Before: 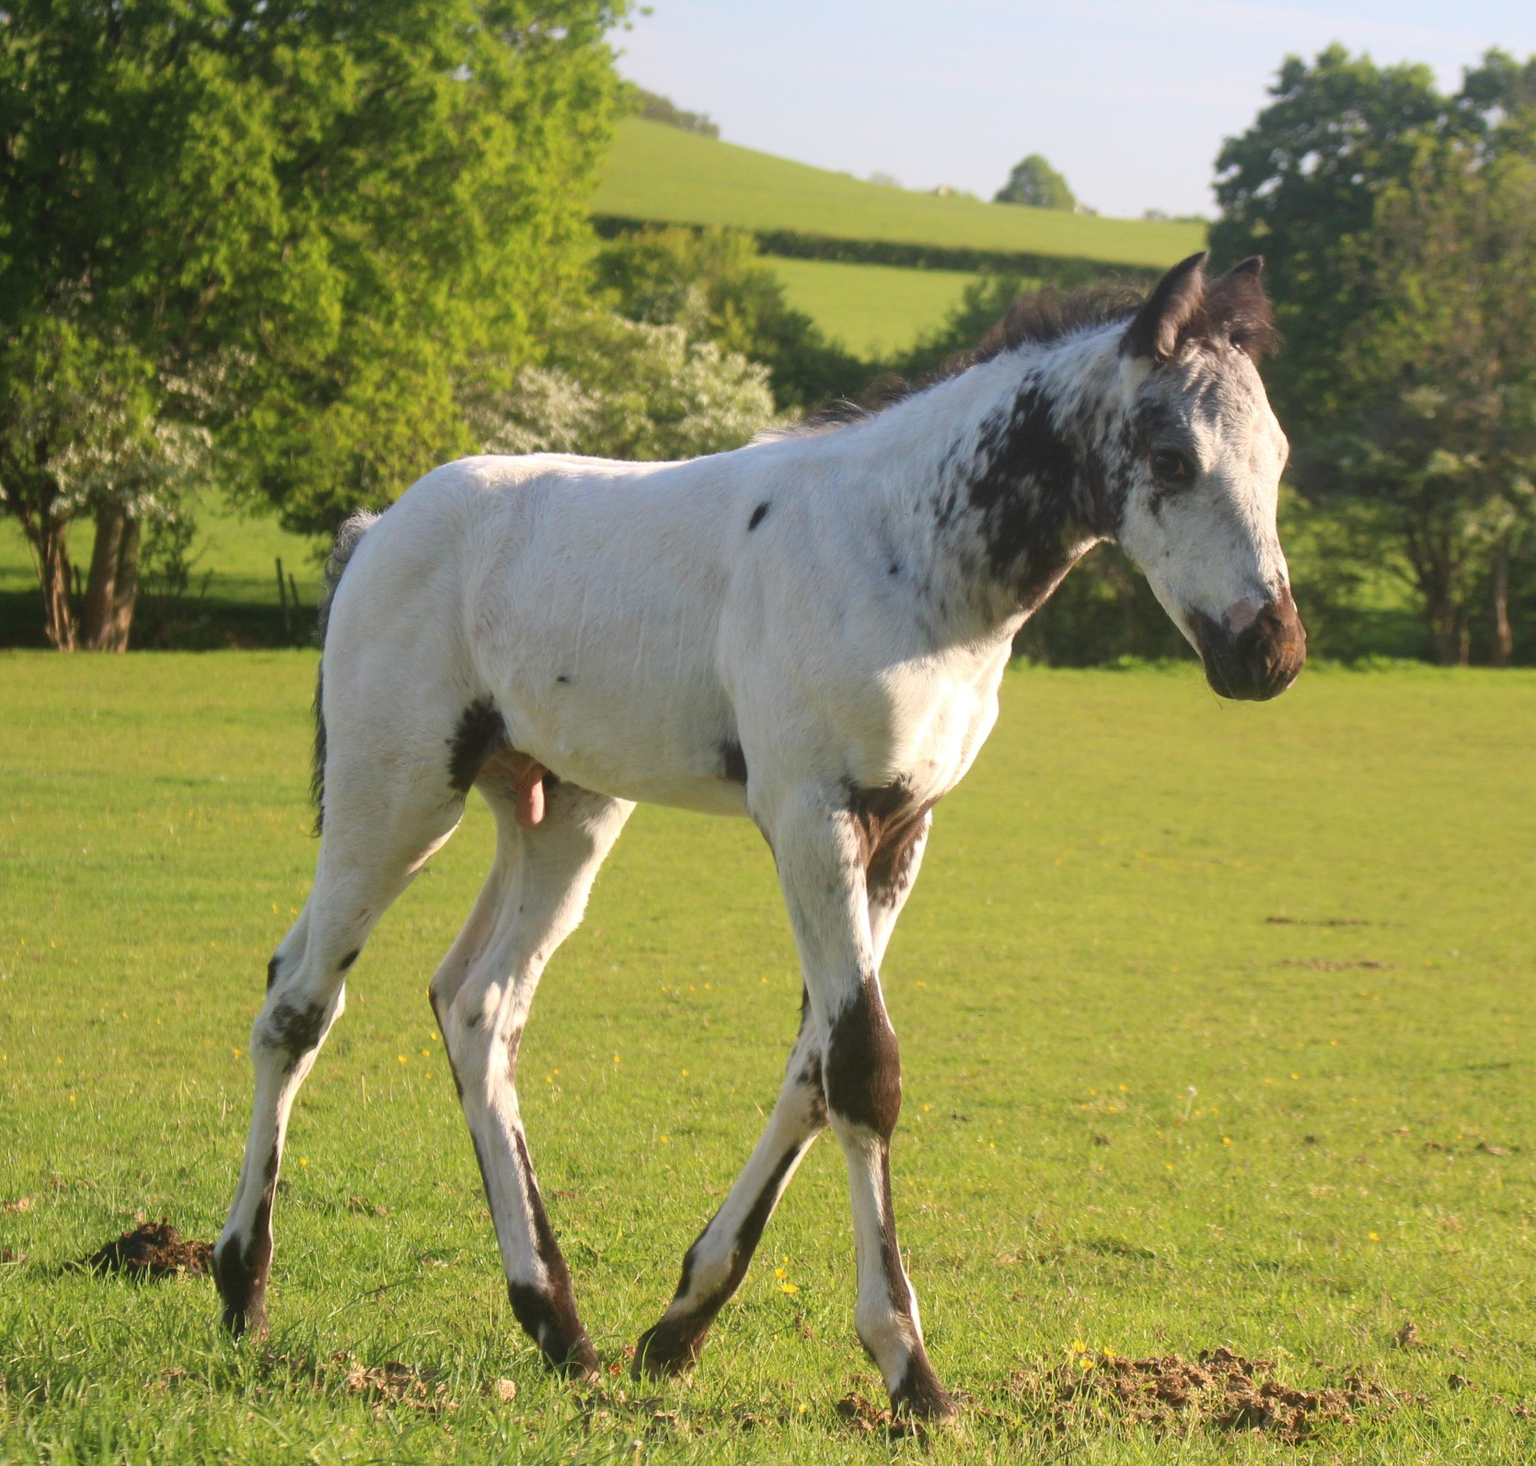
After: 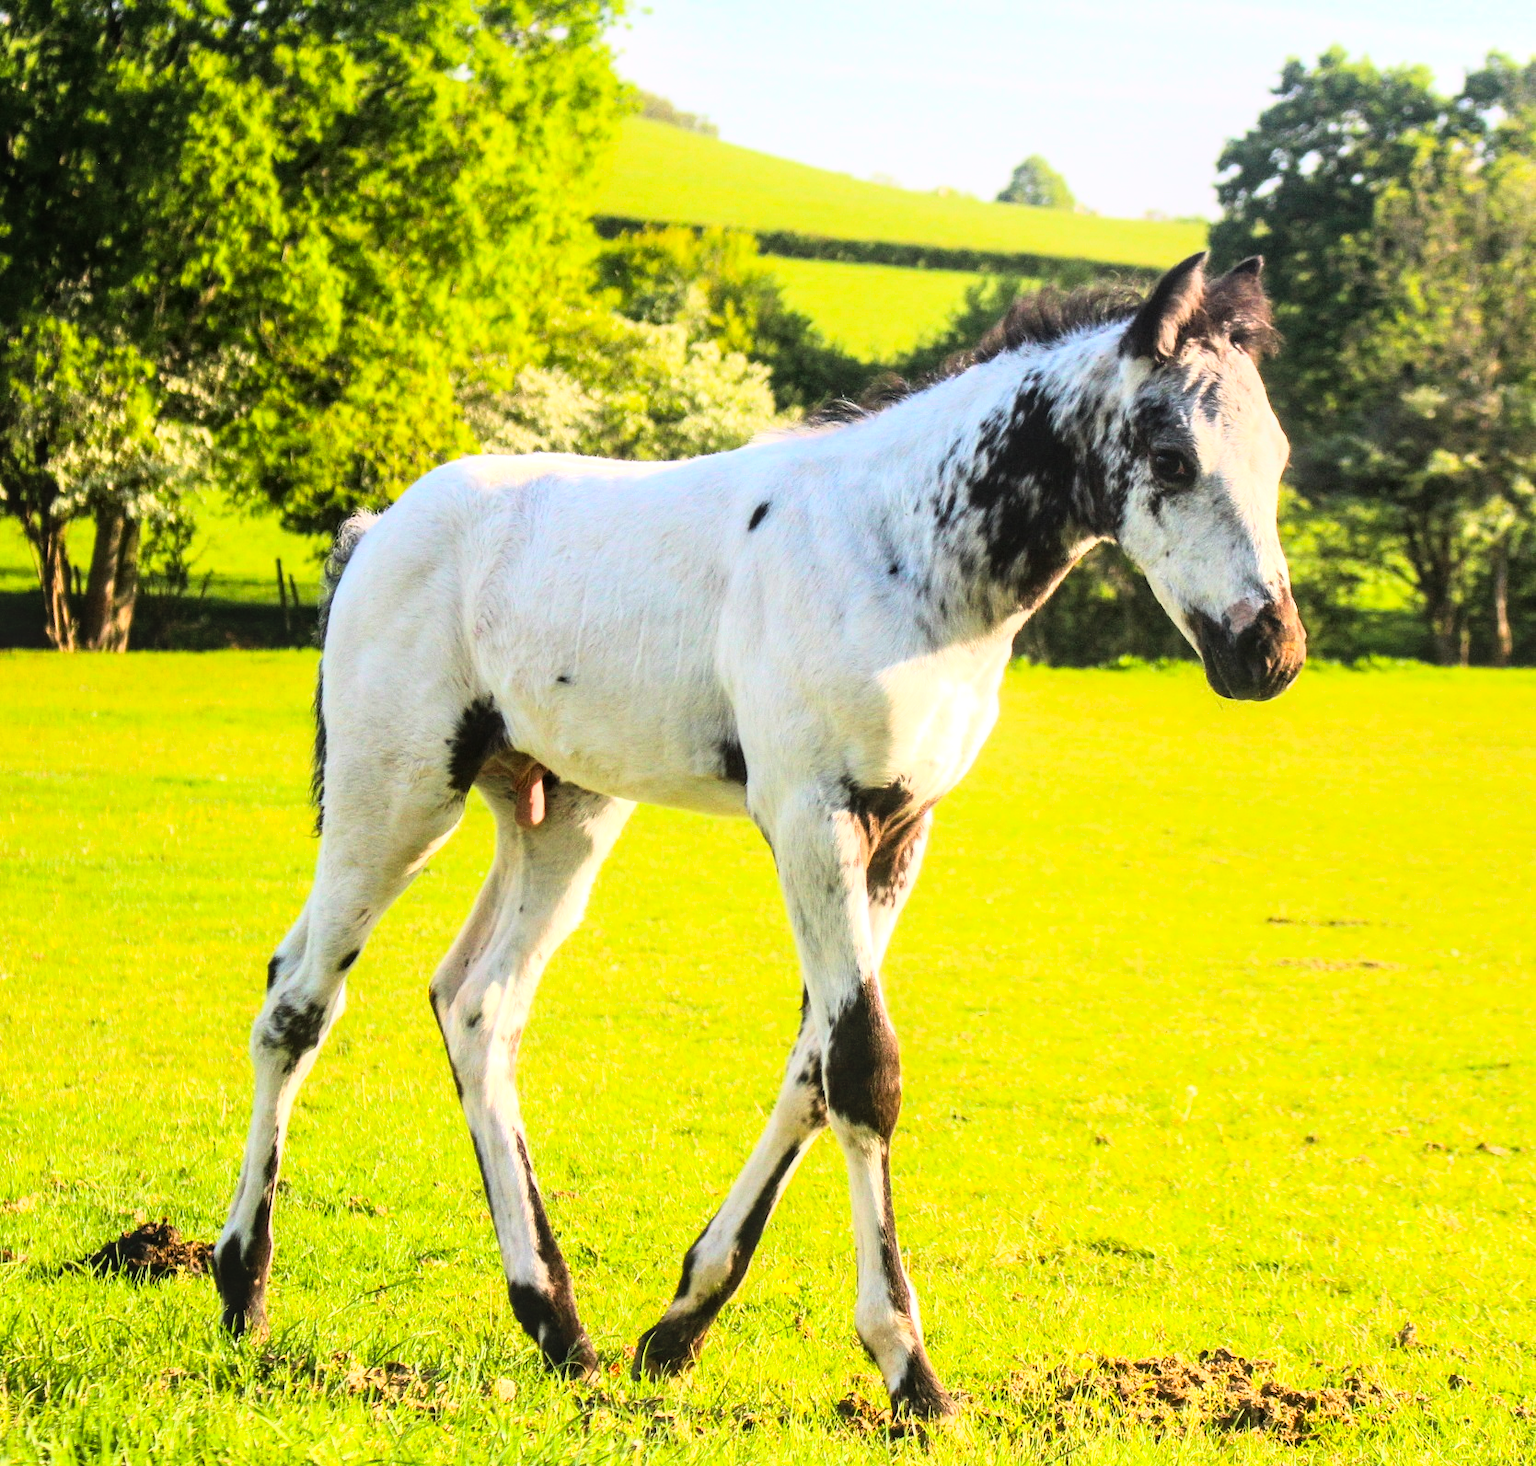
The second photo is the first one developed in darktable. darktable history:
rgb curve: curves: ch0 [(0, 0) (0.21, 0.15) (0.24, 0.21) (0.5, 0.75) (0.75, 0.96) (0.89, 0.99) (1, 1)]; ch1 [(0, 0.02) (0.21, 0.13) (0.25, 0.2) (0.5, 0.67) (0.75, 0.9) (0.89, 0.97) (1, 1)]; ch2 [(0, 0.02) (0.21, 0.13) (0.25, 0.2) (0.5, 0.67) (0.75, 0.9) (0.89, 0.97) (1, 1)], compensate middle gray true
local contrast: on, module defaults
color balance rgb: perceptual saturation grading › global saturation 20%, global vibrance 20%
